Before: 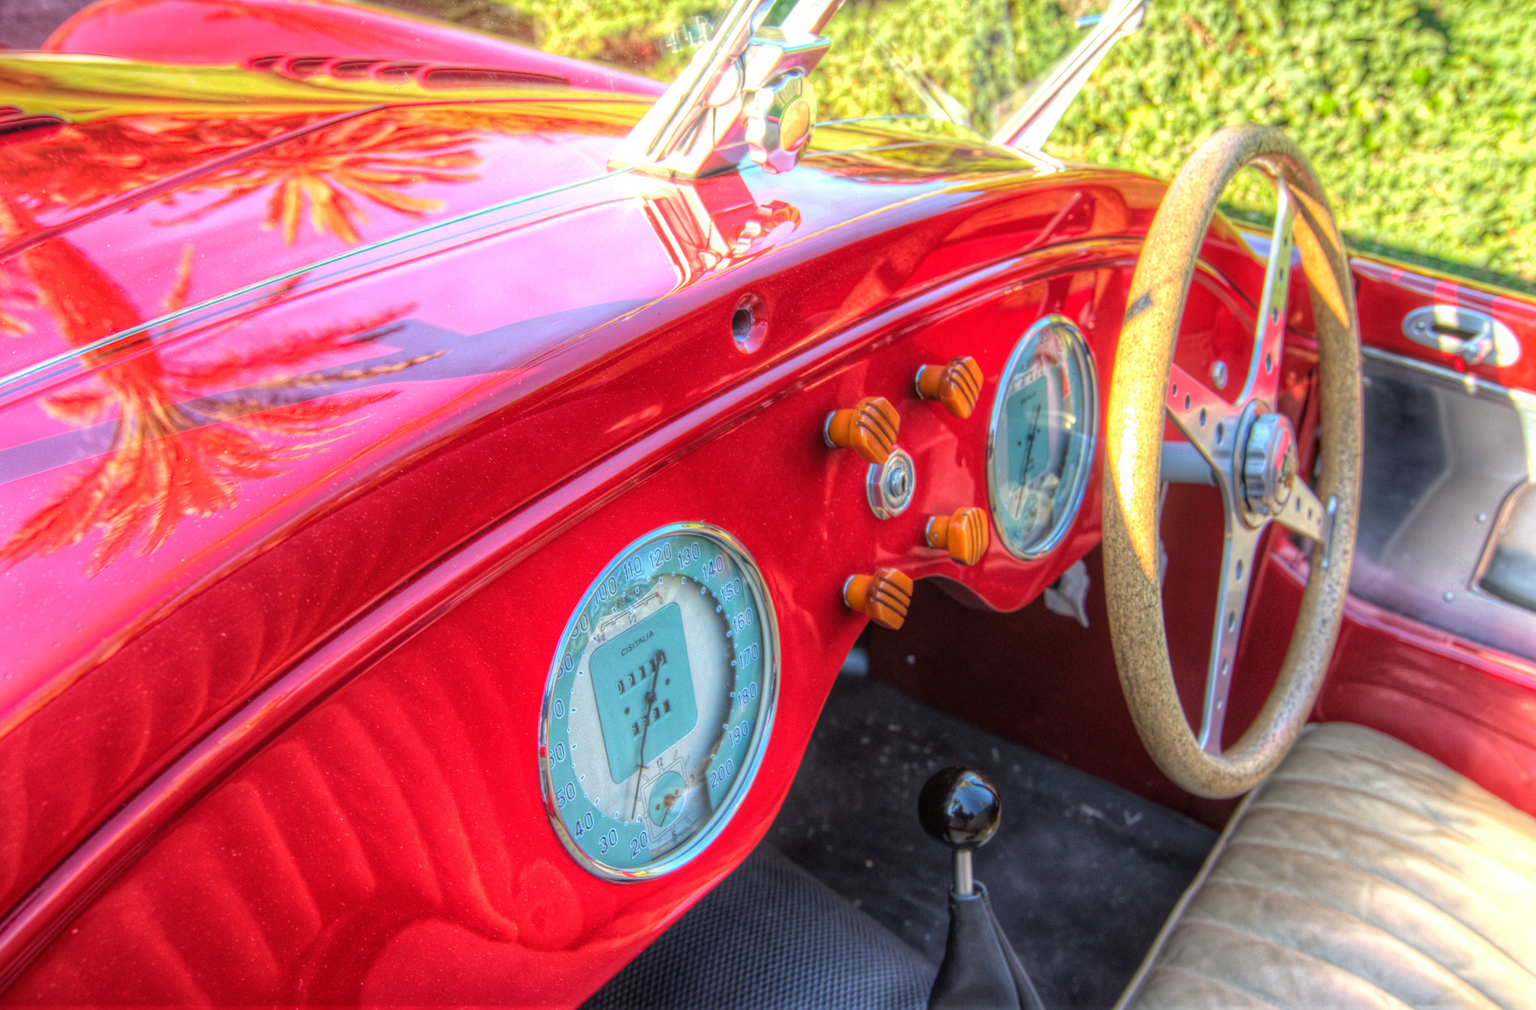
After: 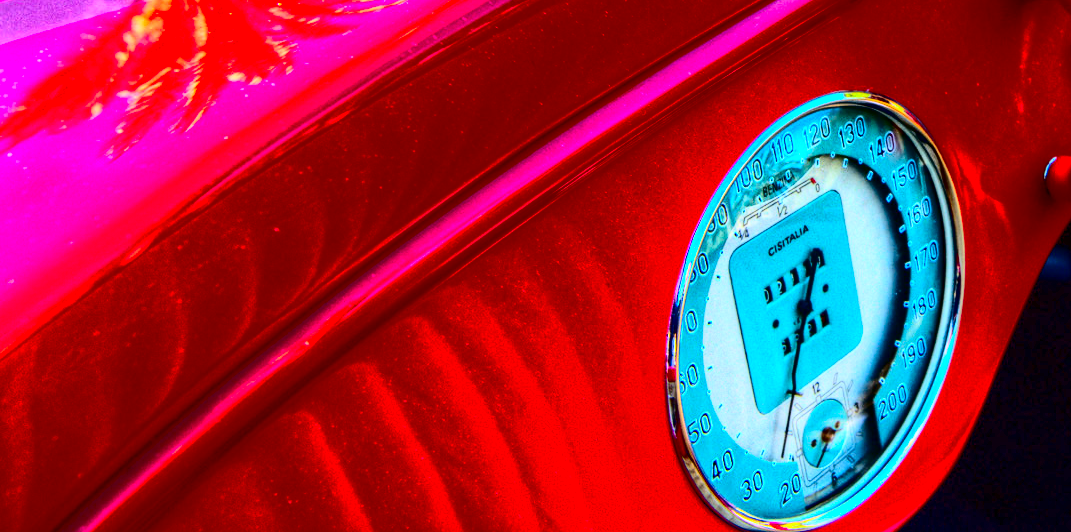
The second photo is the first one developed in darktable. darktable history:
crop: top 44.483%, right 43.593%, bottom 12.892%
contrast brightness saturation: contrast 0.77, brightness -1, saturation 1
